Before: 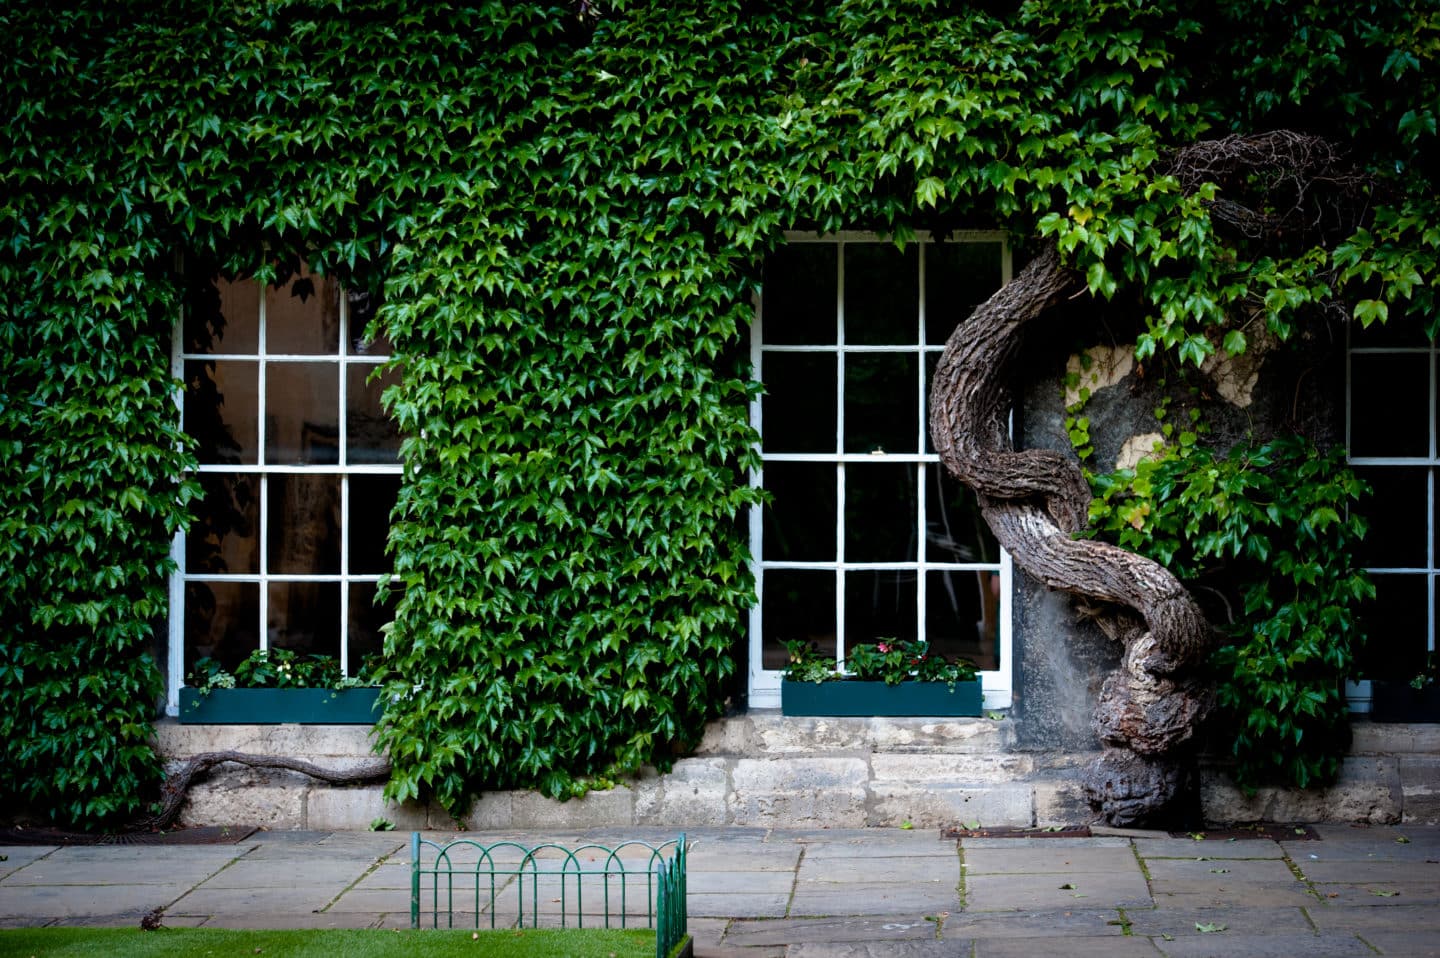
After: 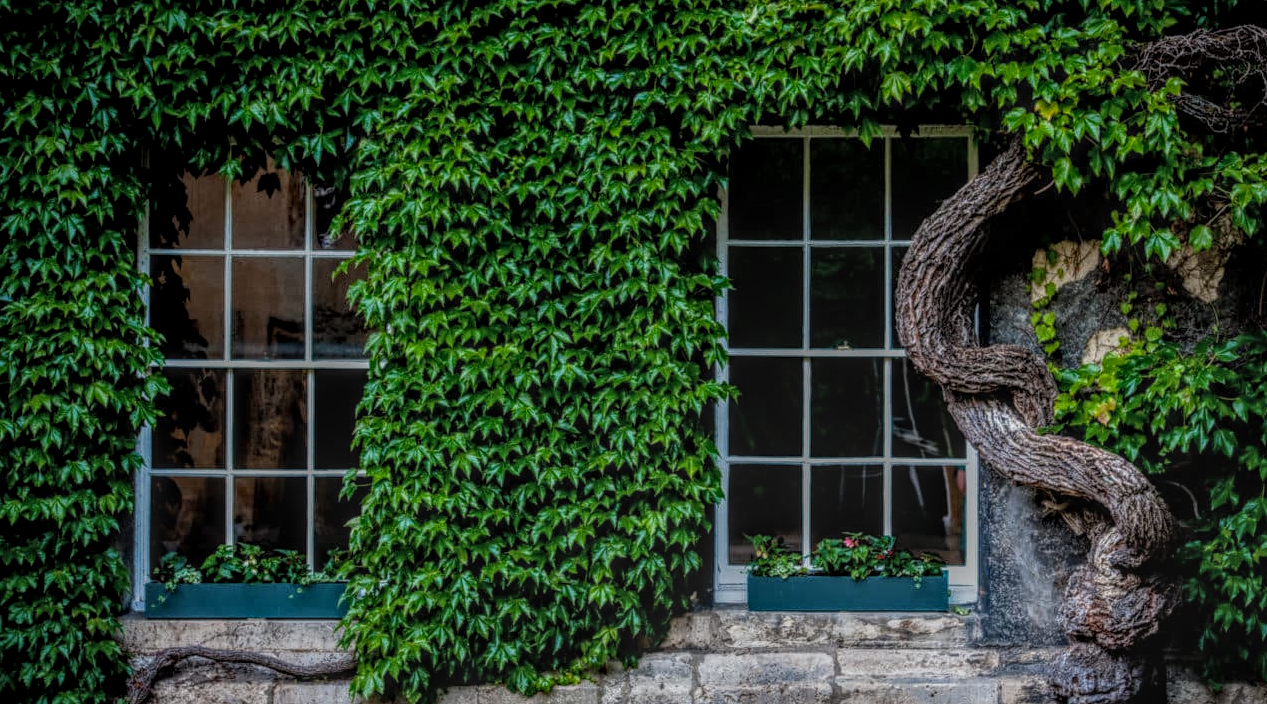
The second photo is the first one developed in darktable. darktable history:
exposure: exposure -0.024 EV, compensate exposure bias true, compensate highlight preservation false
crop and rotate: left 2.375%, top 10.999%, right 9.615%, bottom 15.505%
local contrast: highlights 2%, shadows 3%, detail 201%, midtone range 0.247
shadows and highlights: shadows 1.54, highlights 39.72, highlights color adjustment 77.7%
